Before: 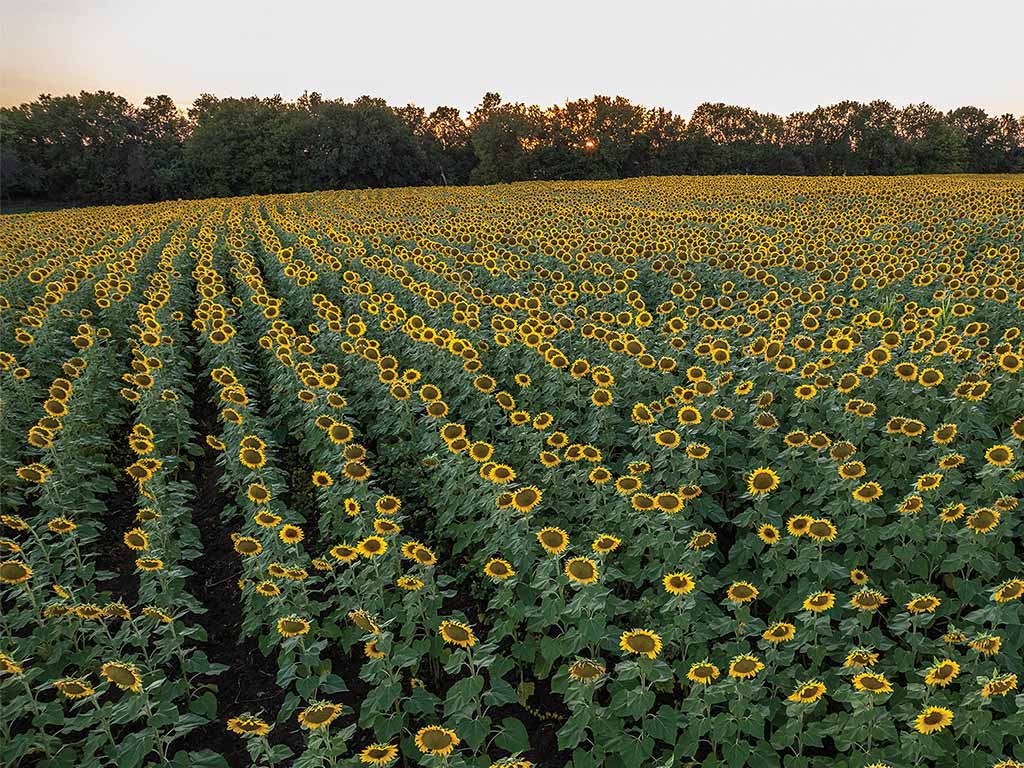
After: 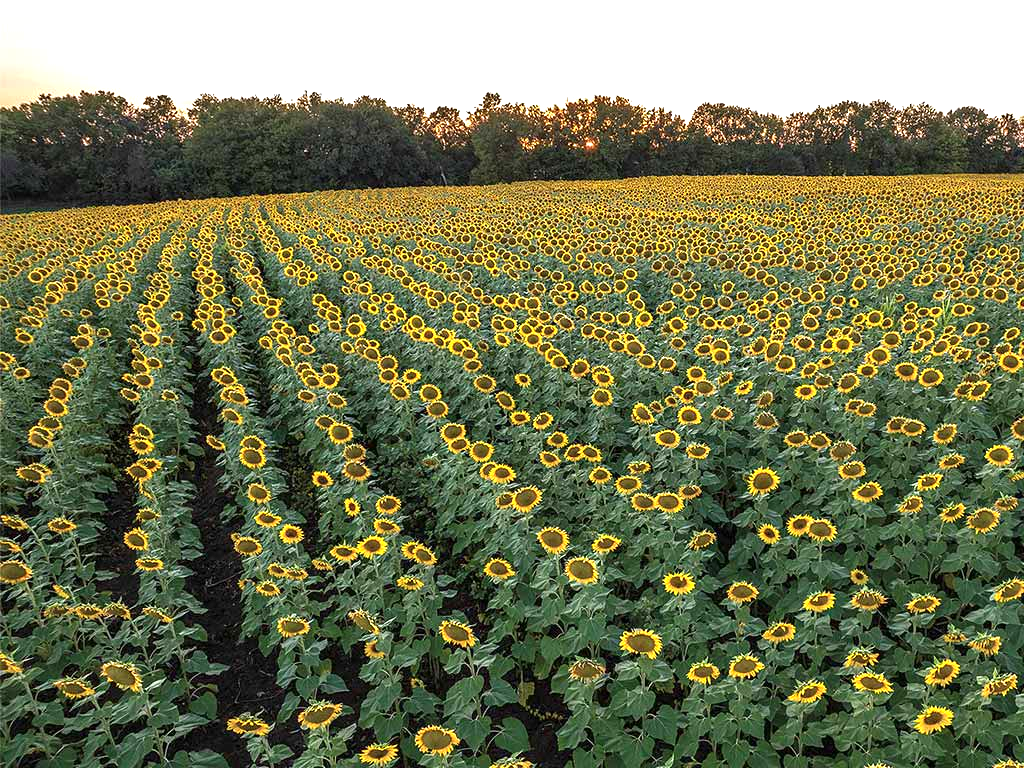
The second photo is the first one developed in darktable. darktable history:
exposure: exposure 0.743 EV, compensate highlight preservation false
